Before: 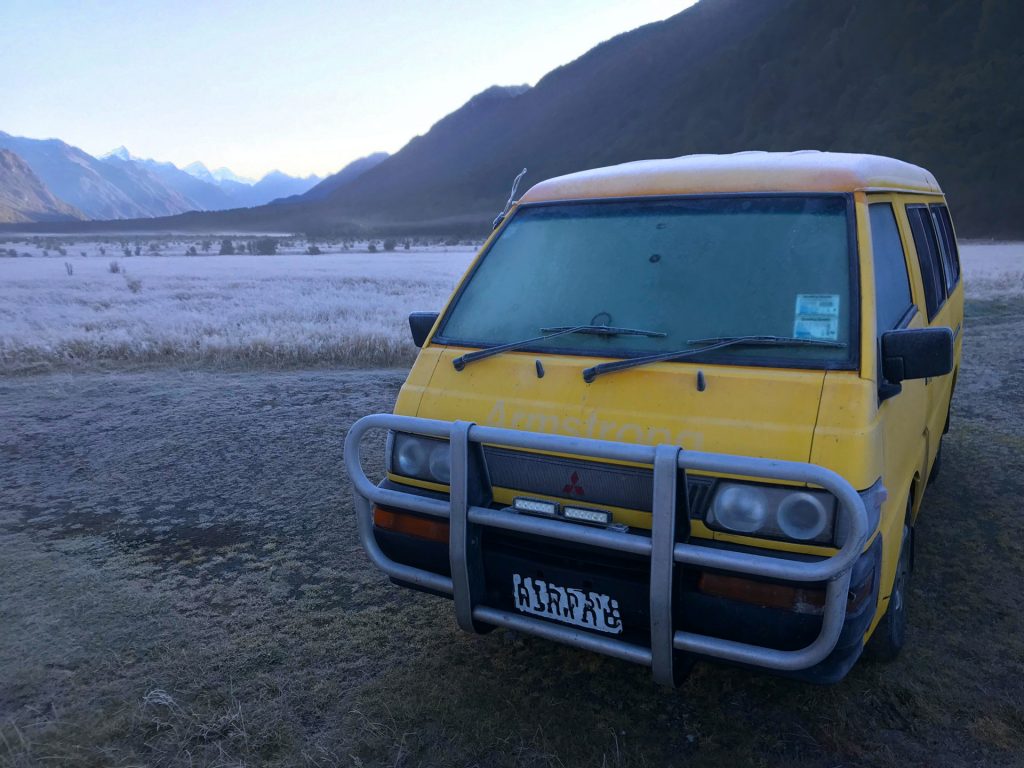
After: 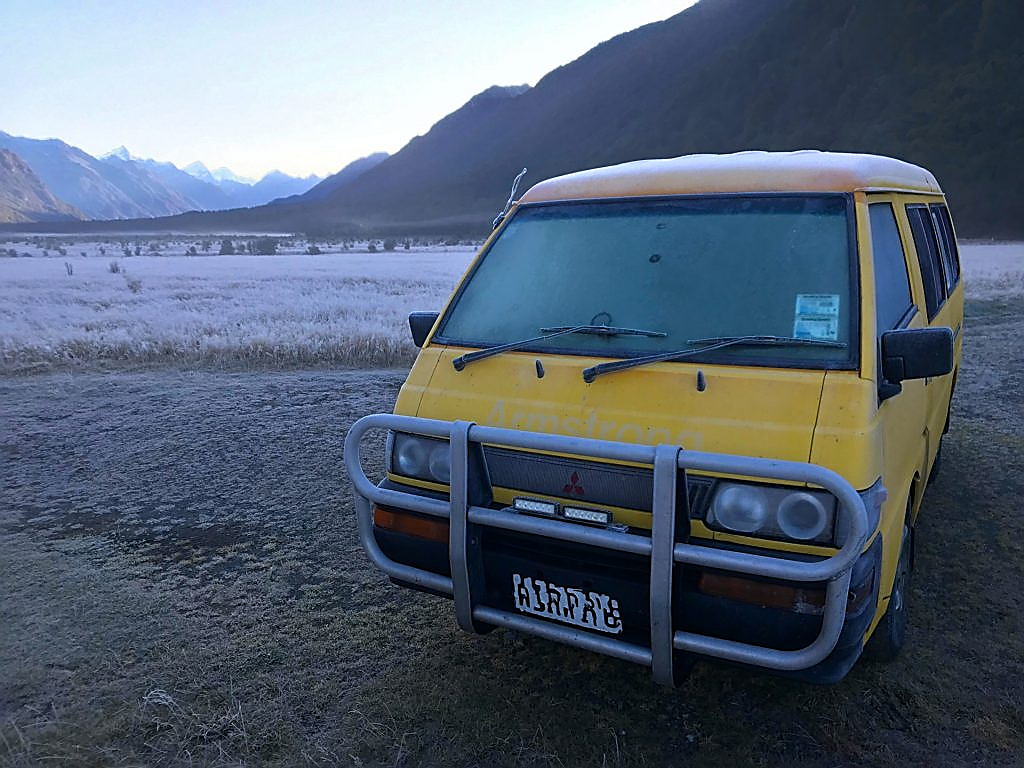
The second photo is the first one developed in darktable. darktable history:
sharpen: radius 1.4, amount 1.25, threshold 0.7
levels: mode automatic, black 0.023%, white 99.97%, levels [0.062, 0.494, 0.925]
